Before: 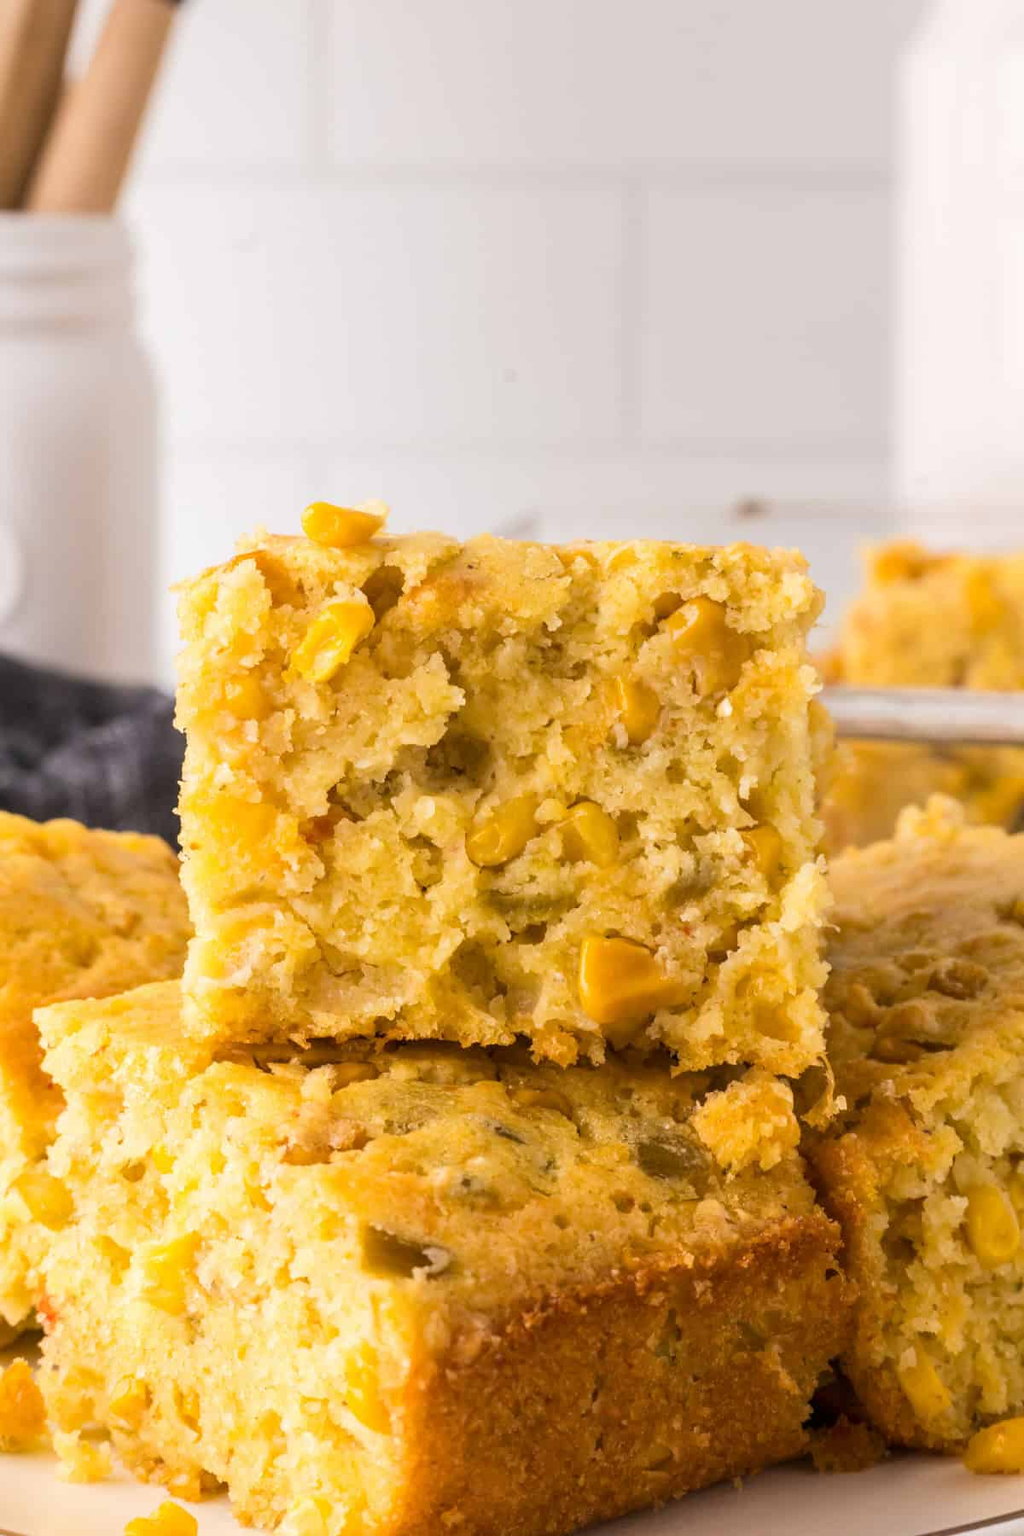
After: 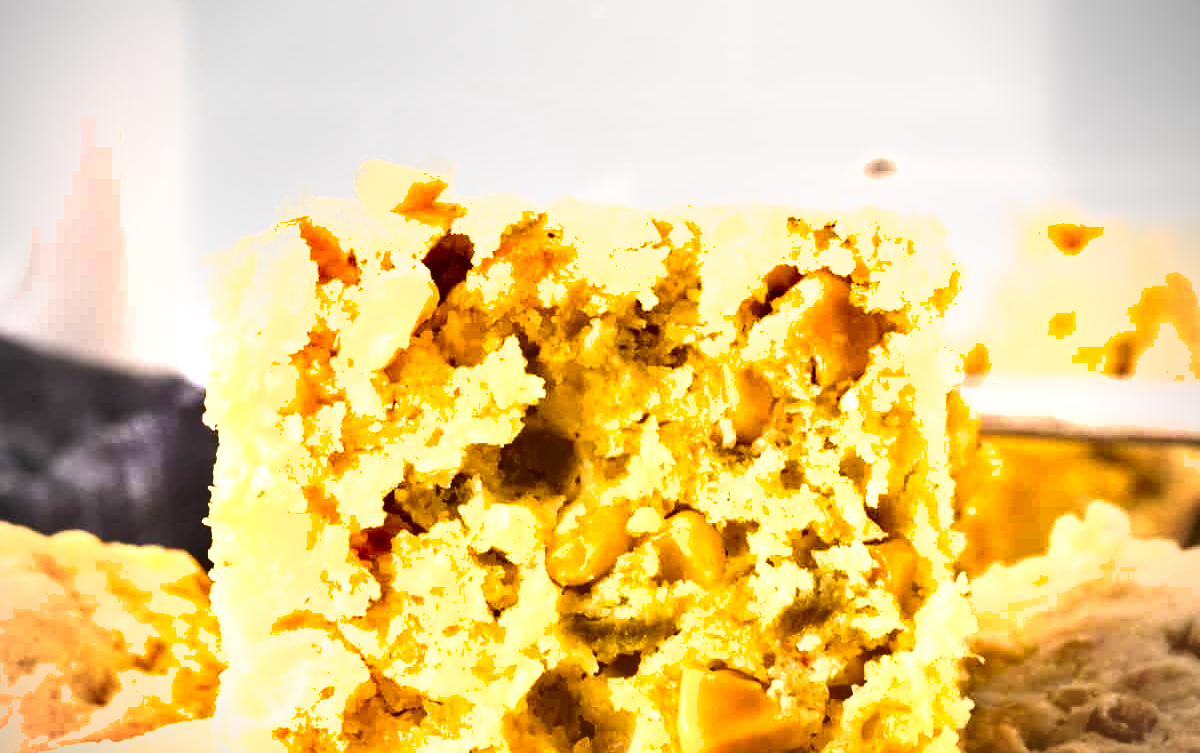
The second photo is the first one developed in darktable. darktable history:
shadows and highlights: soften with gaussian
vignetting: on, module defaults
crop and rotate: top 23.84%, bottom 34.294%
exposure: black level correction 0, exposure 1.1 EV, compensate exposure bias true, compensate highlight preservation false
